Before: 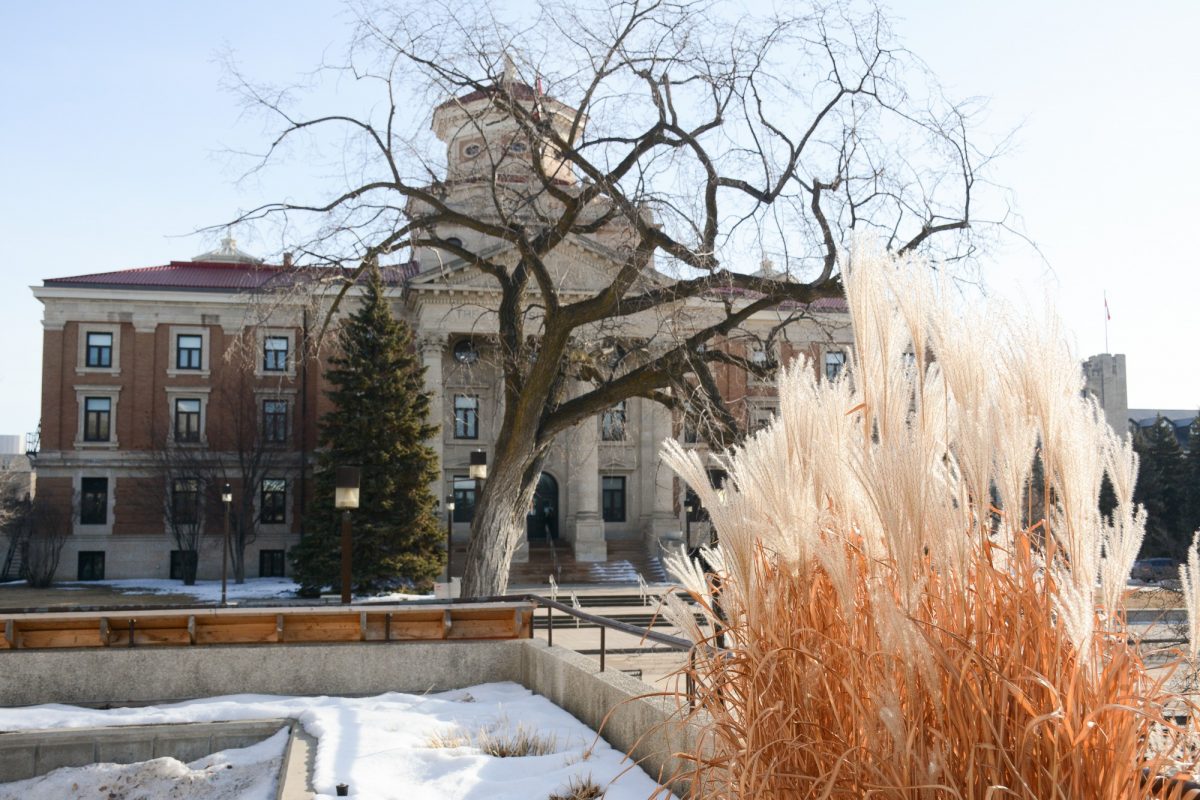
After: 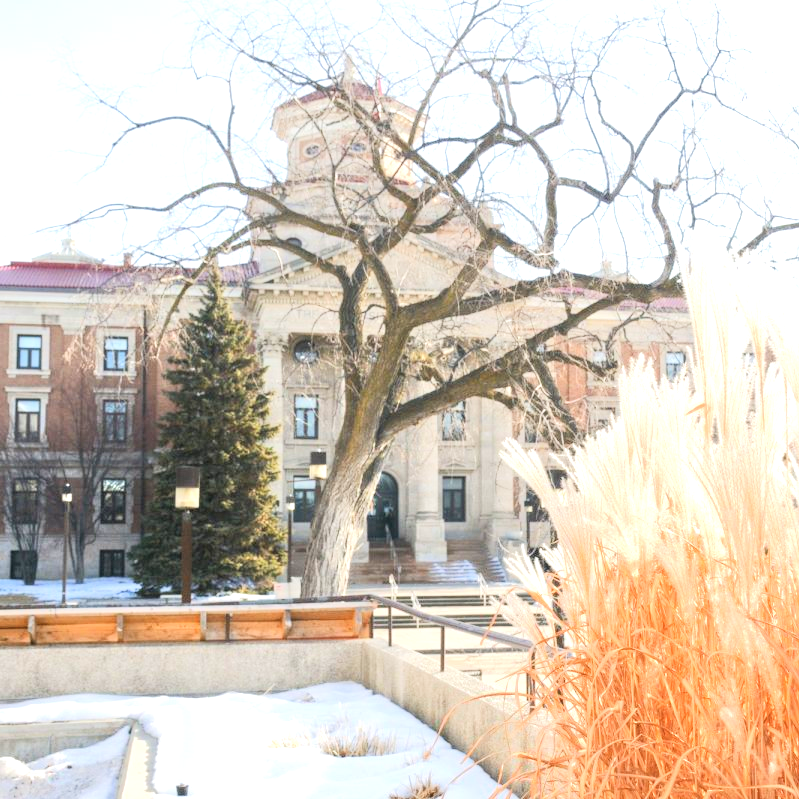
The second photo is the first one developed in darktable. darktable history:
local contrast: highlights 102%, shadows 99%, detail 119%, midtone range 0.2
contrast brightness saturation: brightness 0.143
exposure: black level correction 0, exposure 0.588 EV, compensate highlight preservation false
crop and rotate: left 13.347%, right 20.012%
tone equalizer: -7 EV 0.148 EV, -6 EV 0.637 EV, -5 EV 1.14 EV, -4 EV 1.3 EV, -3 EV 1.18 EV, -2 EV 0.6 EV, -1 EV 0.163 EV, edges refinement/feathering 500, mask exposure compensation -1.57 EV, preserve details guided filter
